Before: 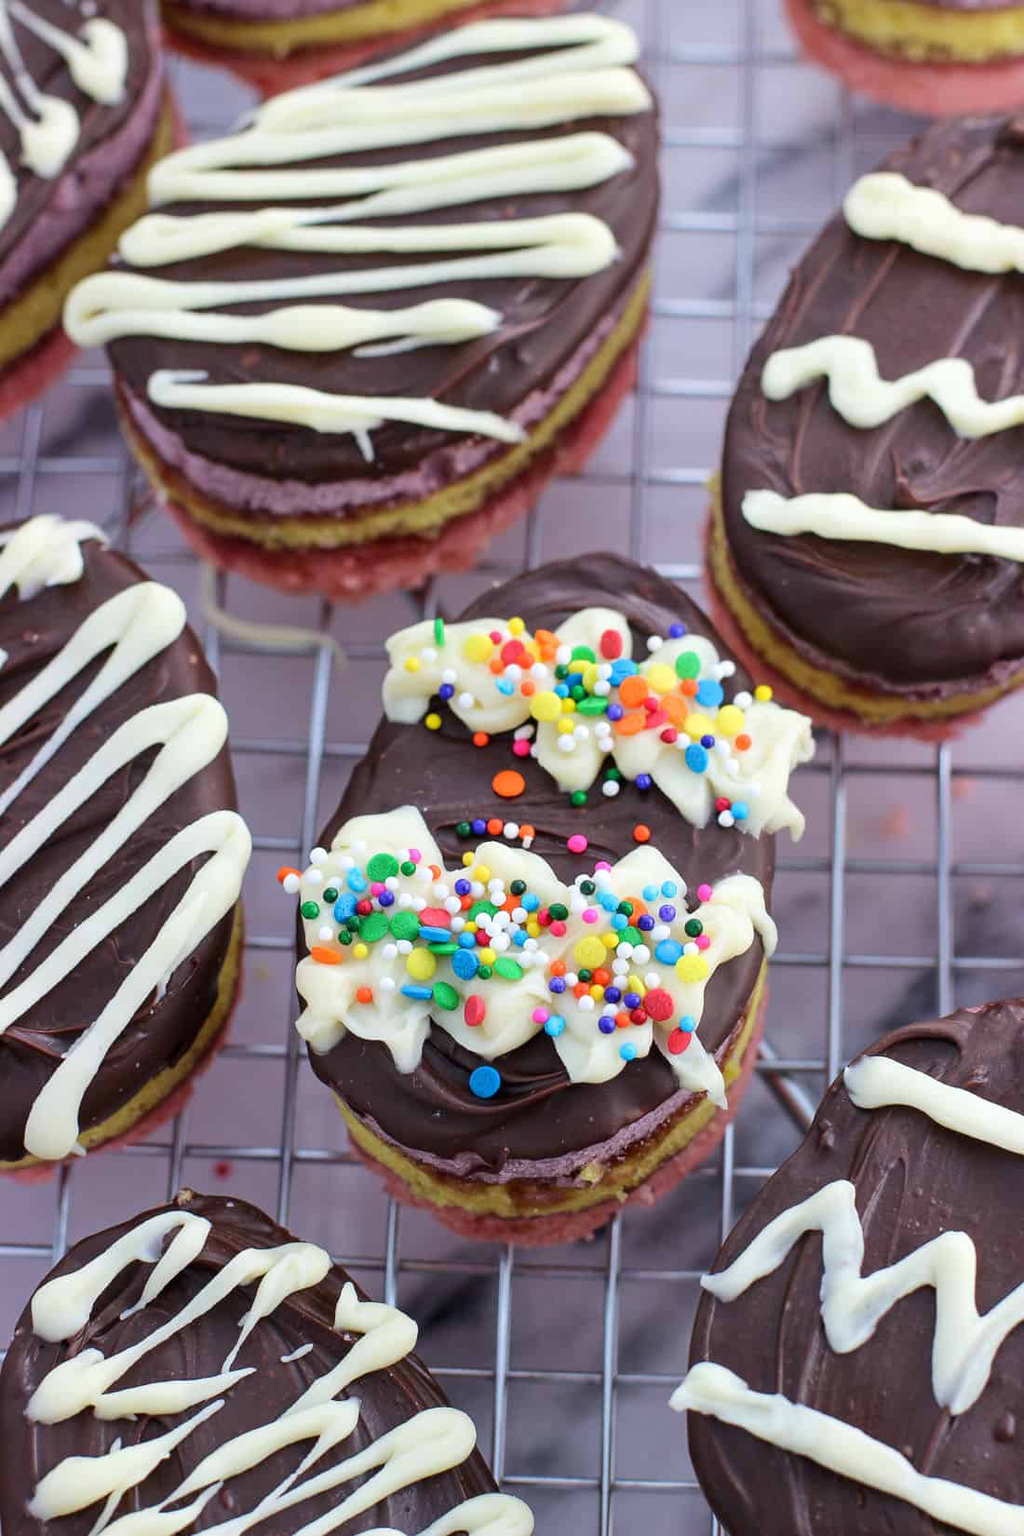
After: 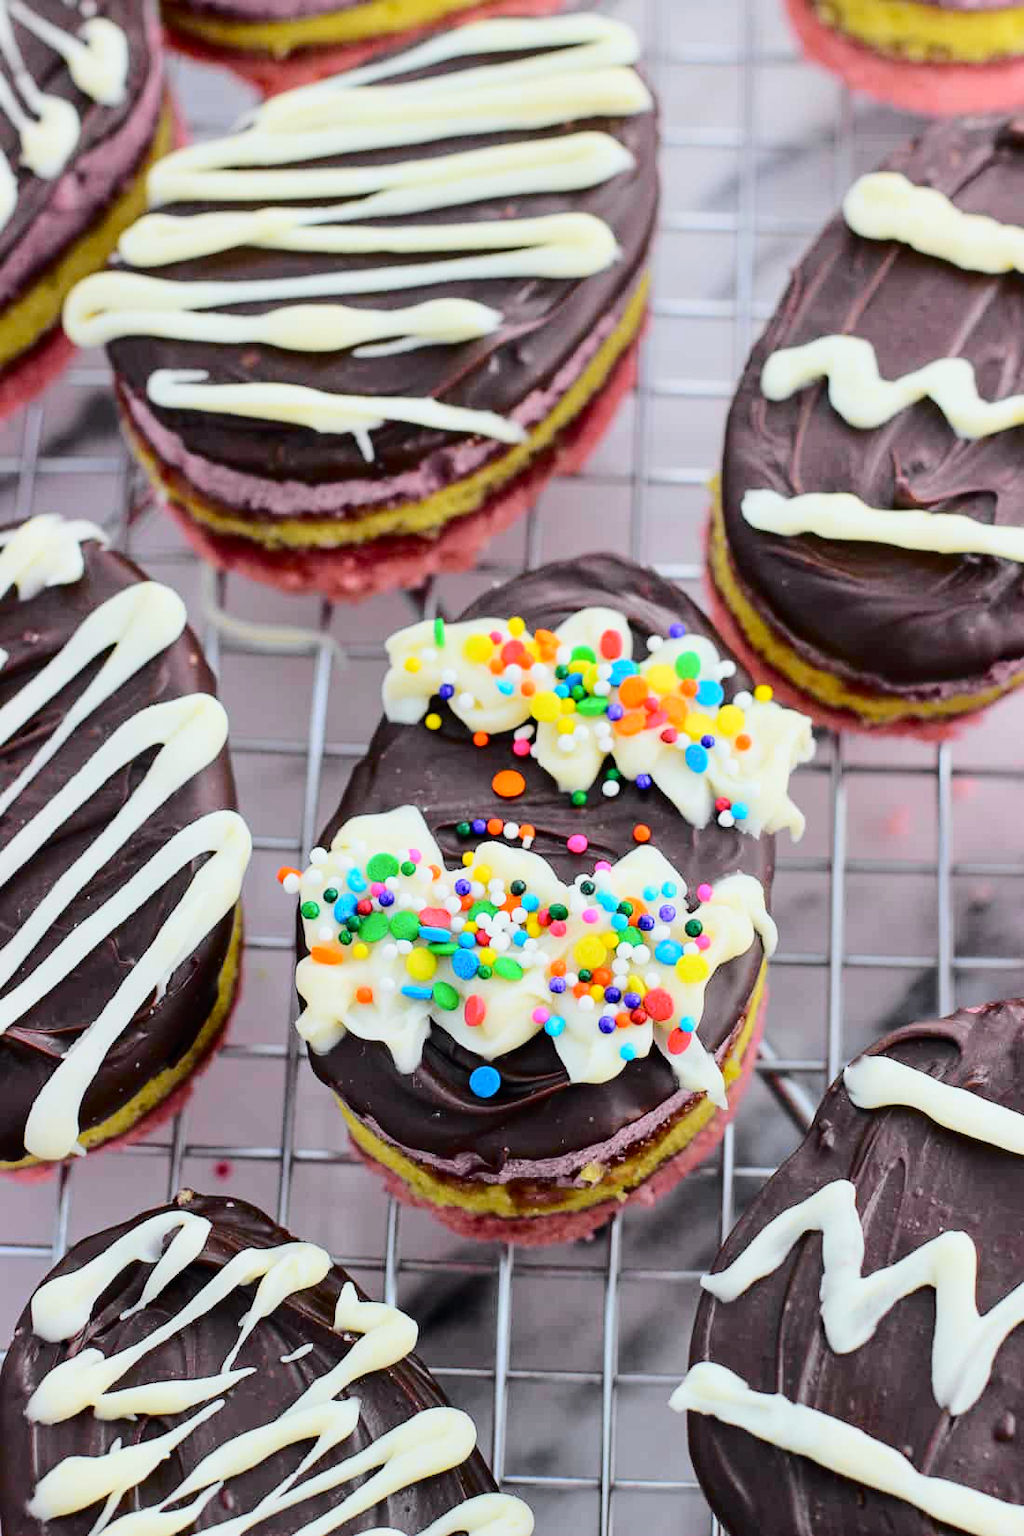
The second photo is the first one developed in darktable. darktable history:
tone curve: curves: ch0 [(0, 0) (0.11, 0.061) (0.256, 0.259) (0.398, 0.494) (0.498, 0.611) (0.65, 0.757) (0.835, 0.883) (1, 0.961)]; ch1 [(0, 0) (0.346, 0.307) (0.408, 0.369) (0.453, 0.457) (0.482, 0.479) (0.502, 0.498) (0.521, 0.51) (0.553, 0.554) (0.618, 0.65) (0.693, 0.727) (1, 1)]; ch2 [(0, 0) (0.366, 0.337) (0.434, 0.46) (0.485, 0.494) (0.5, 0.494) (0.511, 0.508) (0.537, 0.55) (0.579, 0.599) (0.621, 0.693) (1, 1)], color space Lab, independent channels, preserve colors none
